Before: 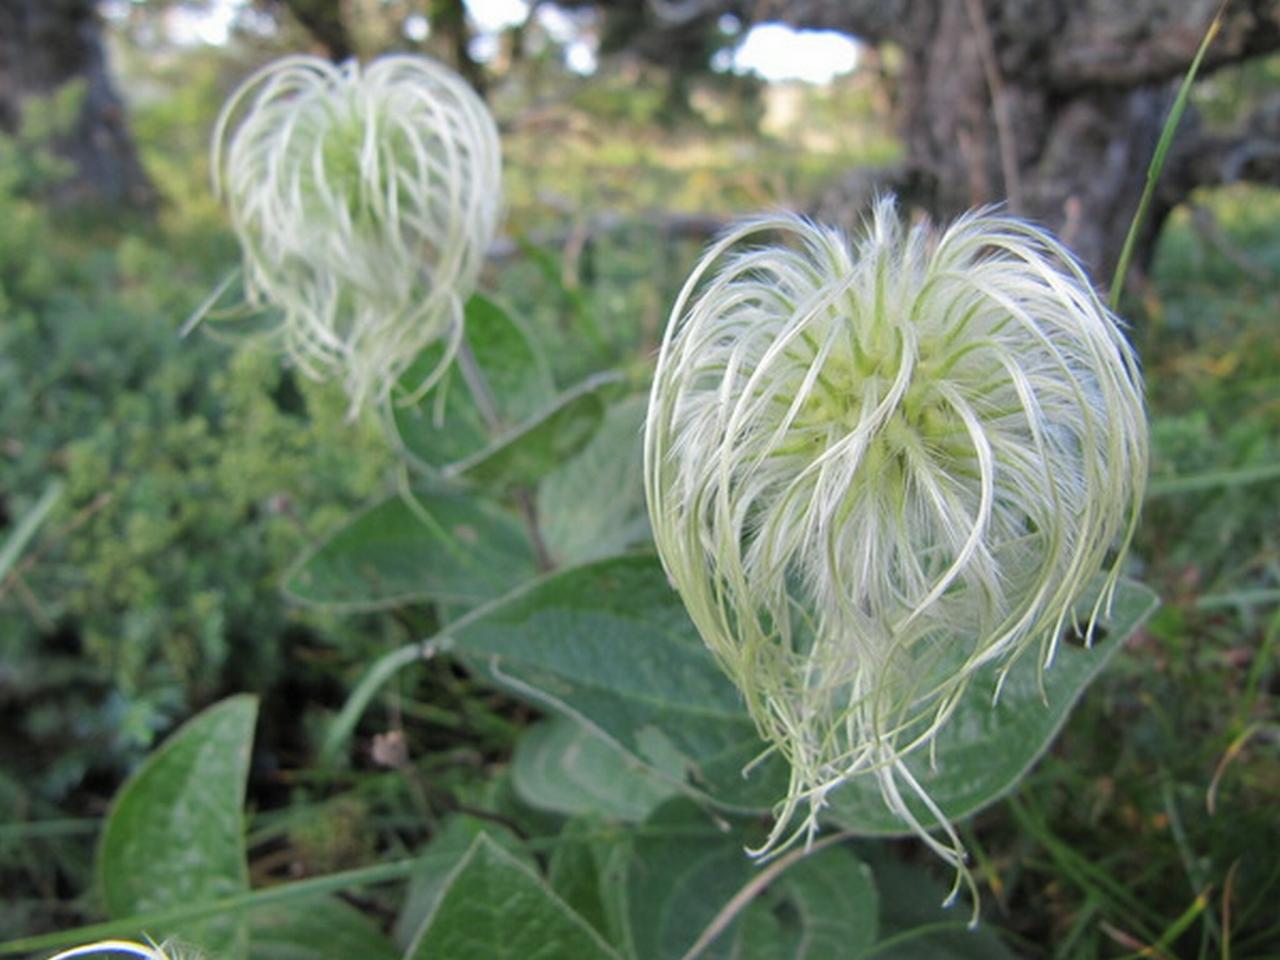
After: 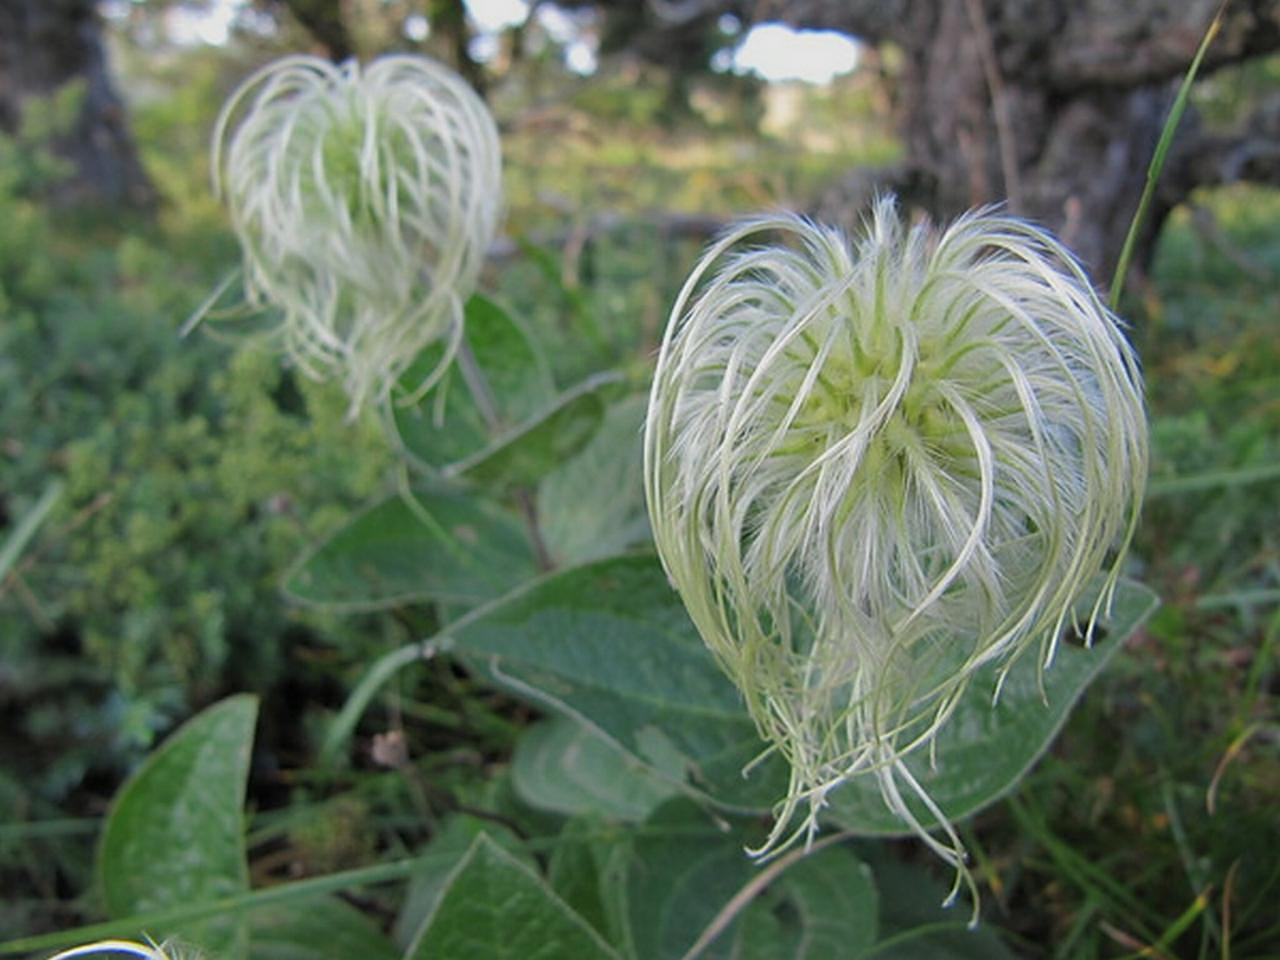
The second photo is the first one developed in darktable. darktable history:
sharpen: on, module defaults
shadows and highlights: radius 121.42, shadows 21.5, white point adjustment -9.72, highlights -12.41, soften with gaussian
